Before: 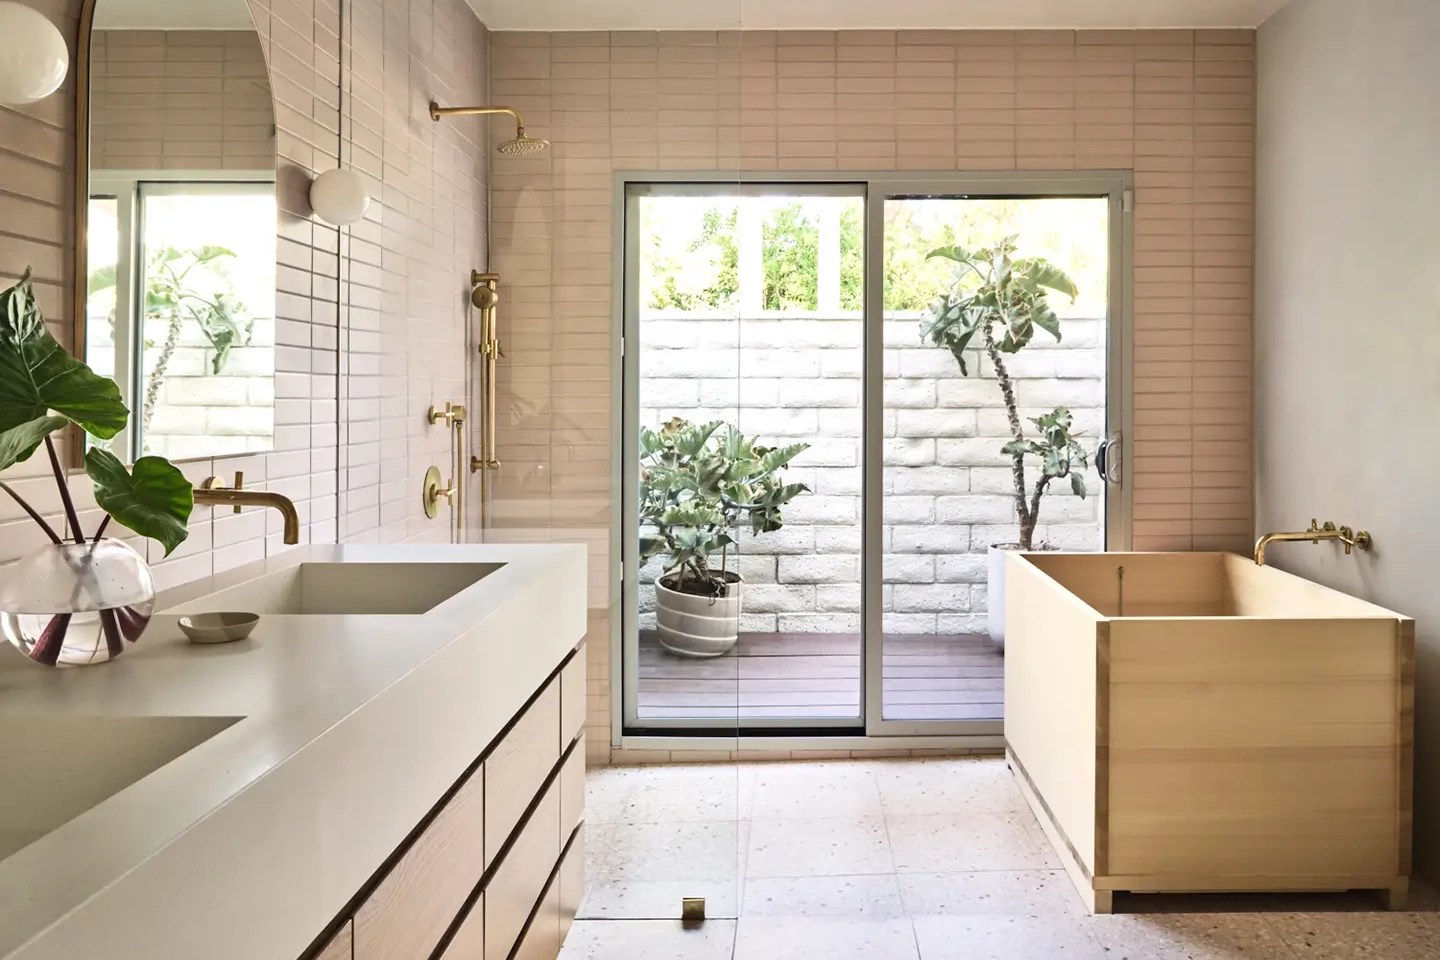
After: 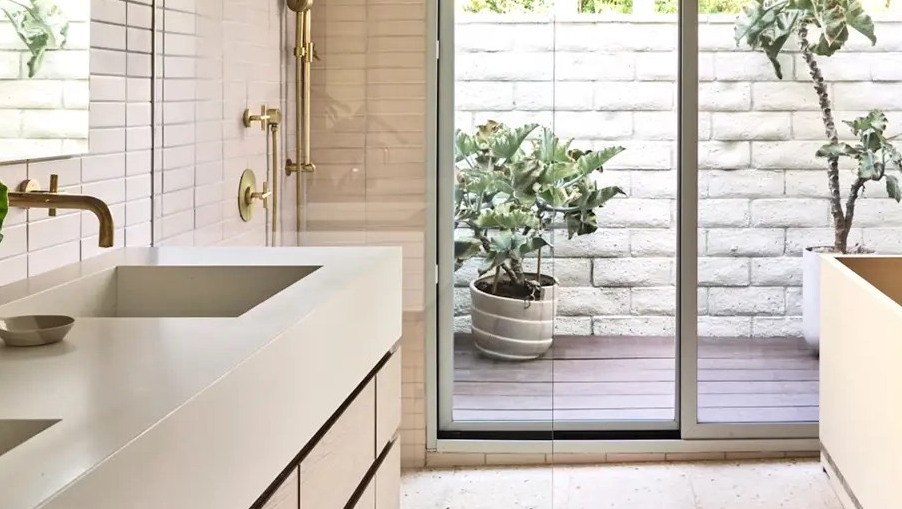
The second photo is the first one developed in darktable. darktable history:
crop: left 12.89%, top 30.972%, right 24.436%, bottom 15.946%
exposure: compensate highlight preservation false
